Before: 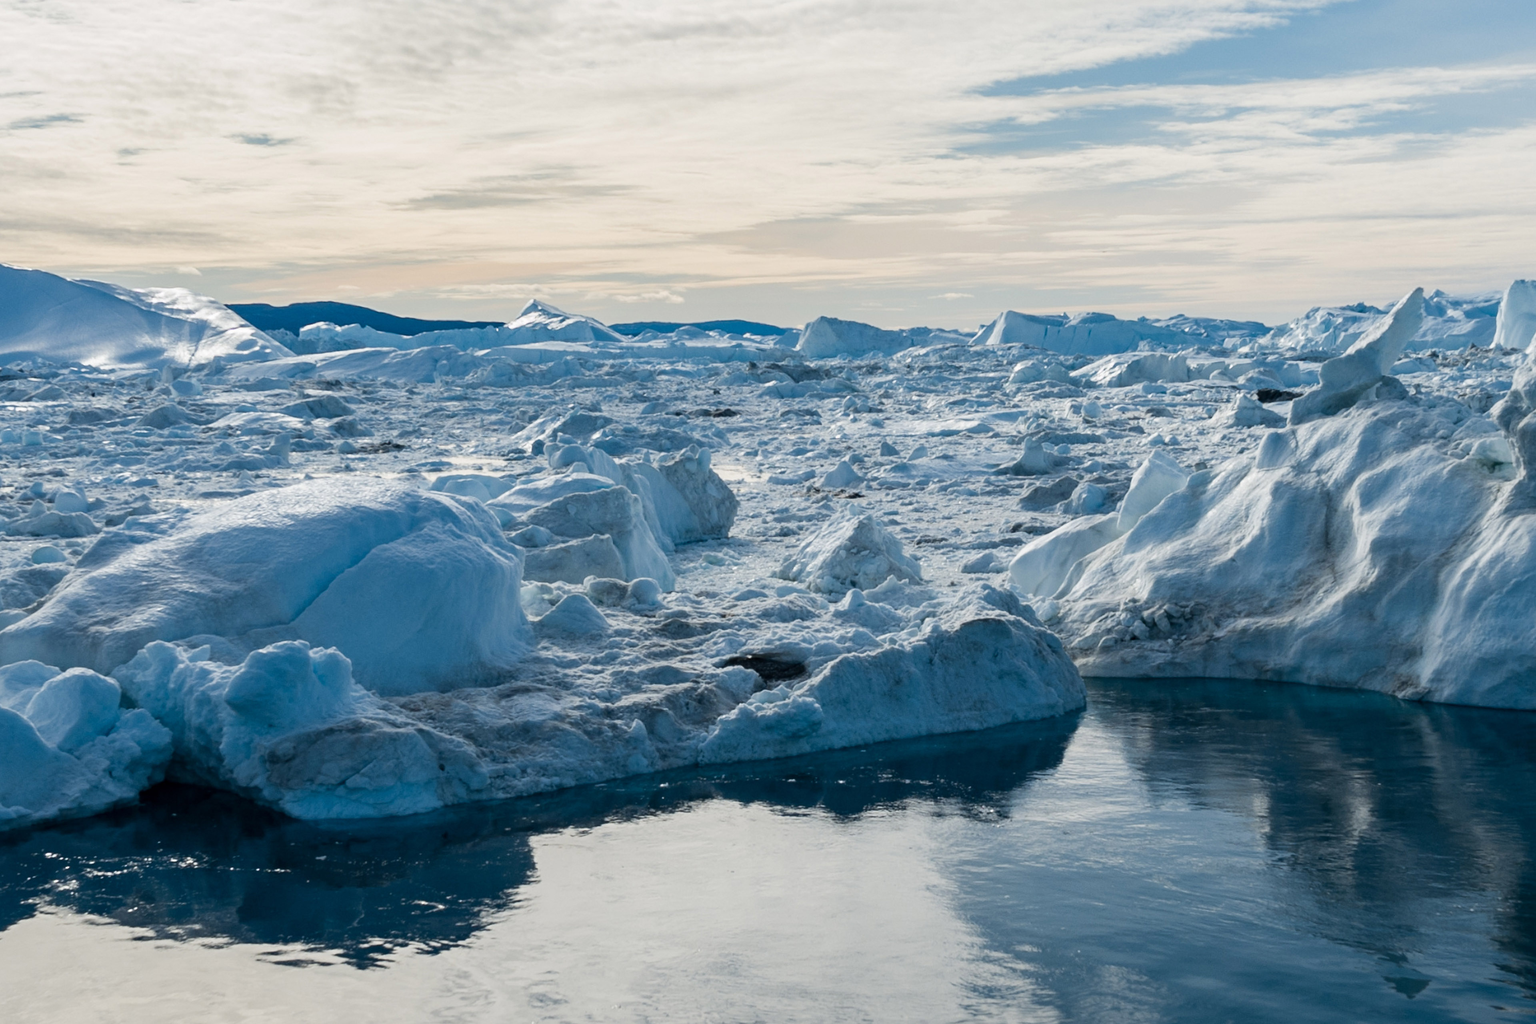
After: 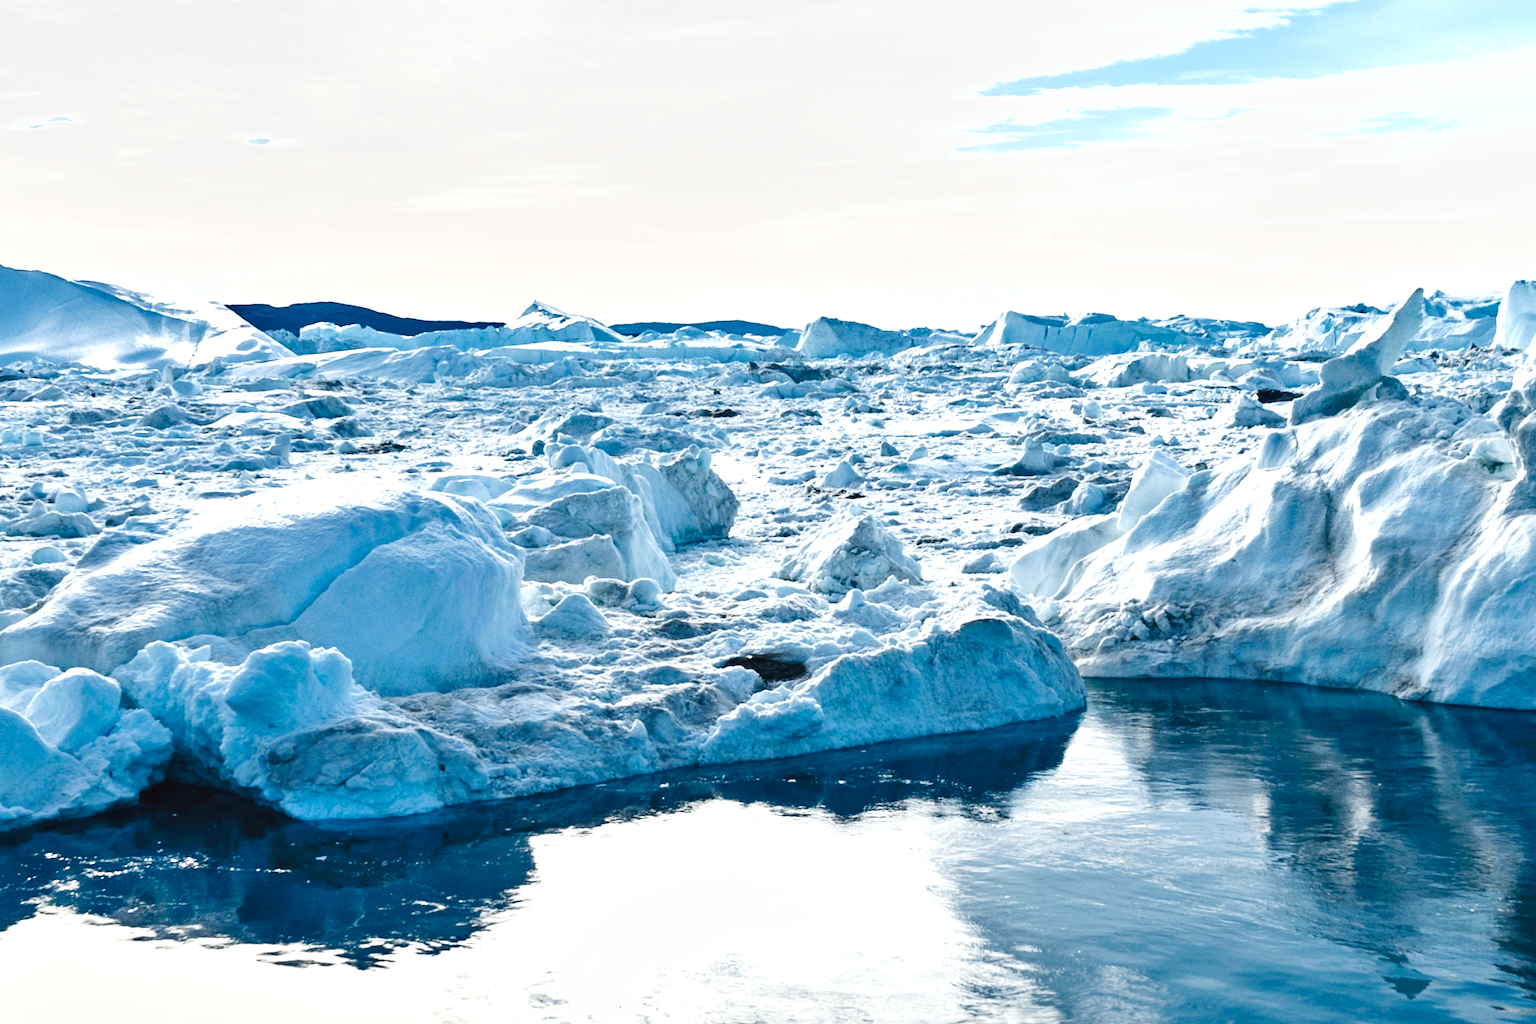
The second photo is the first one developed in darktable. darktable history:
tone curve: curves: ch0 [(0, 0) (0.003, 0.031) (0.011, 0.033) (0.025, 0.036) (0.044, 0.045) (0.069, 0.06) (0.1, 0.079) (0.136, 0.109) (0.177, 0.15) (0.224, 0.192) (0.277, 0.262) (0.335, 0.347) (0.399, 0.433) (0.468, 0.528) (0.543, 0.624) (0.623, 0.705) (0.709, 0.788) (0.801, 0.865) (0.898, 0.933) (1, 1)], preserve colors none
exposure: black level correction 0, exposure 1.106 EV, compensate exposure bias true, compensate highlight preservation false
shadows and highlights: soften with gaussian
